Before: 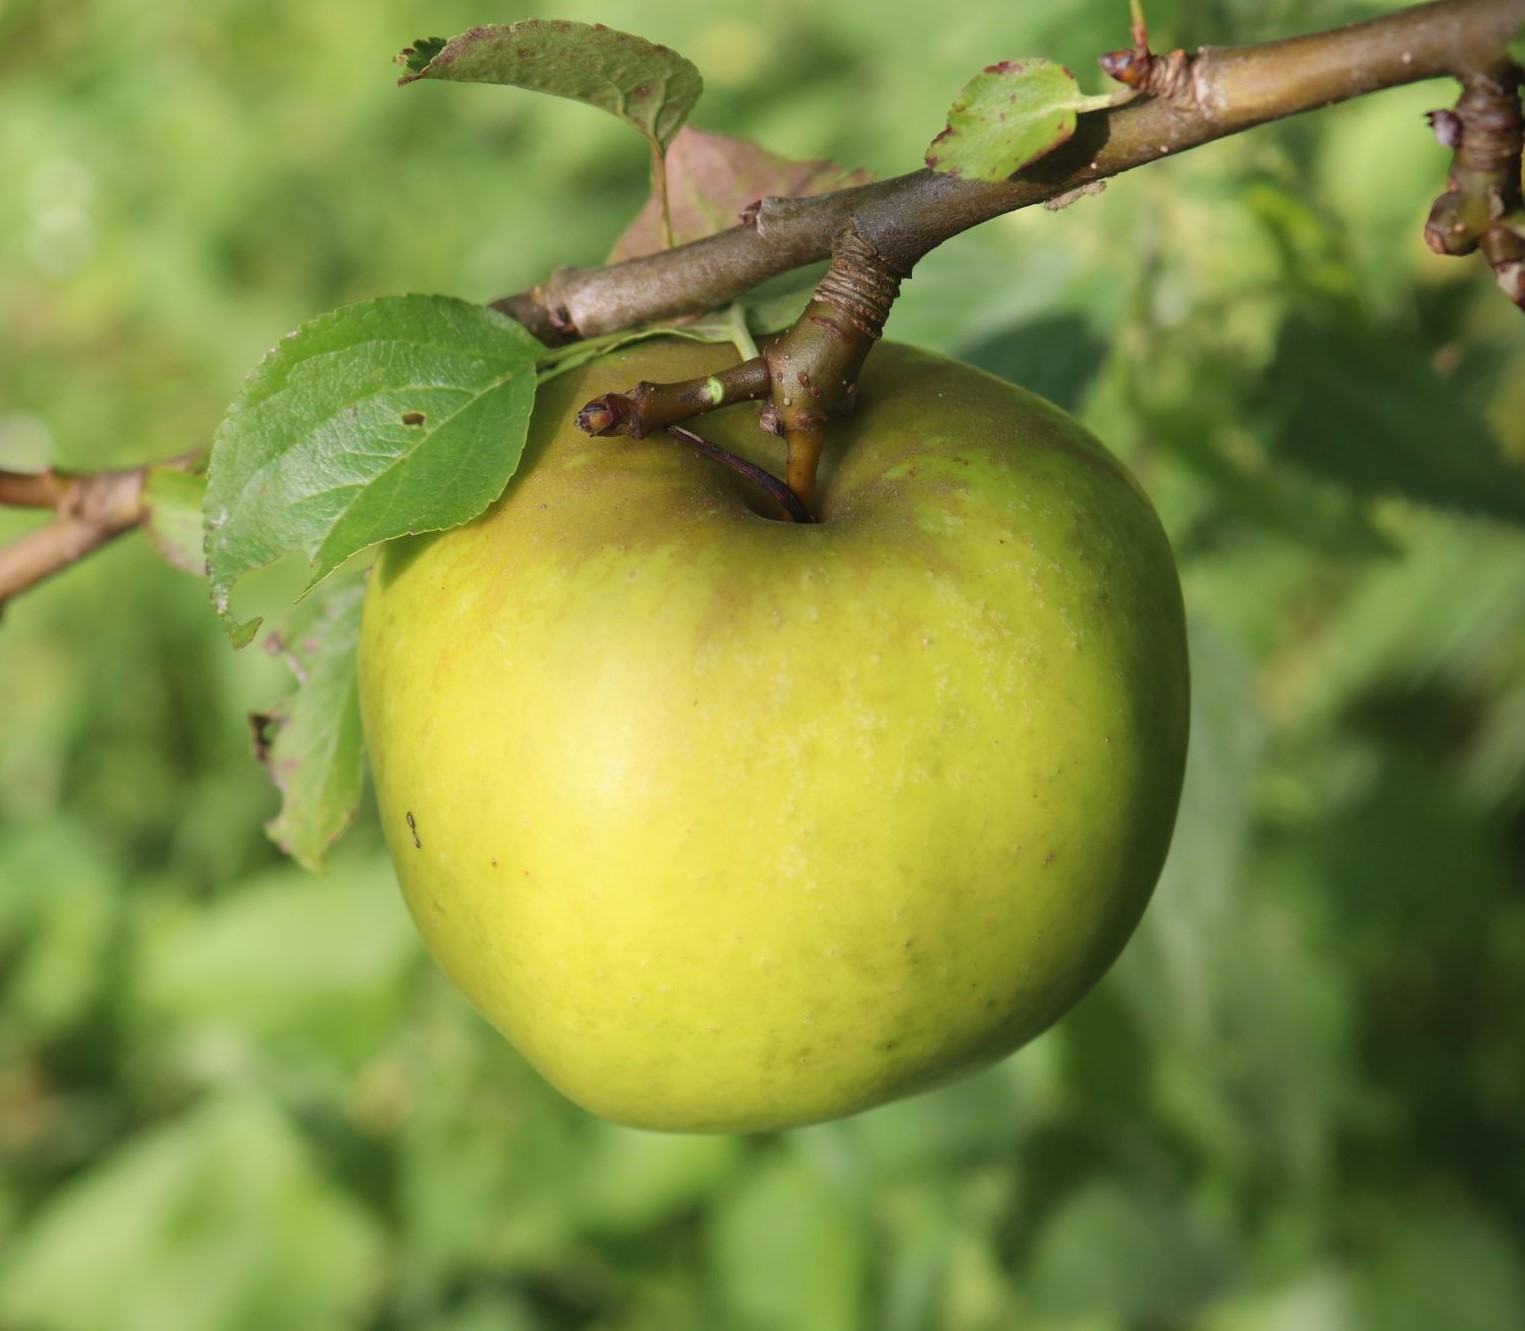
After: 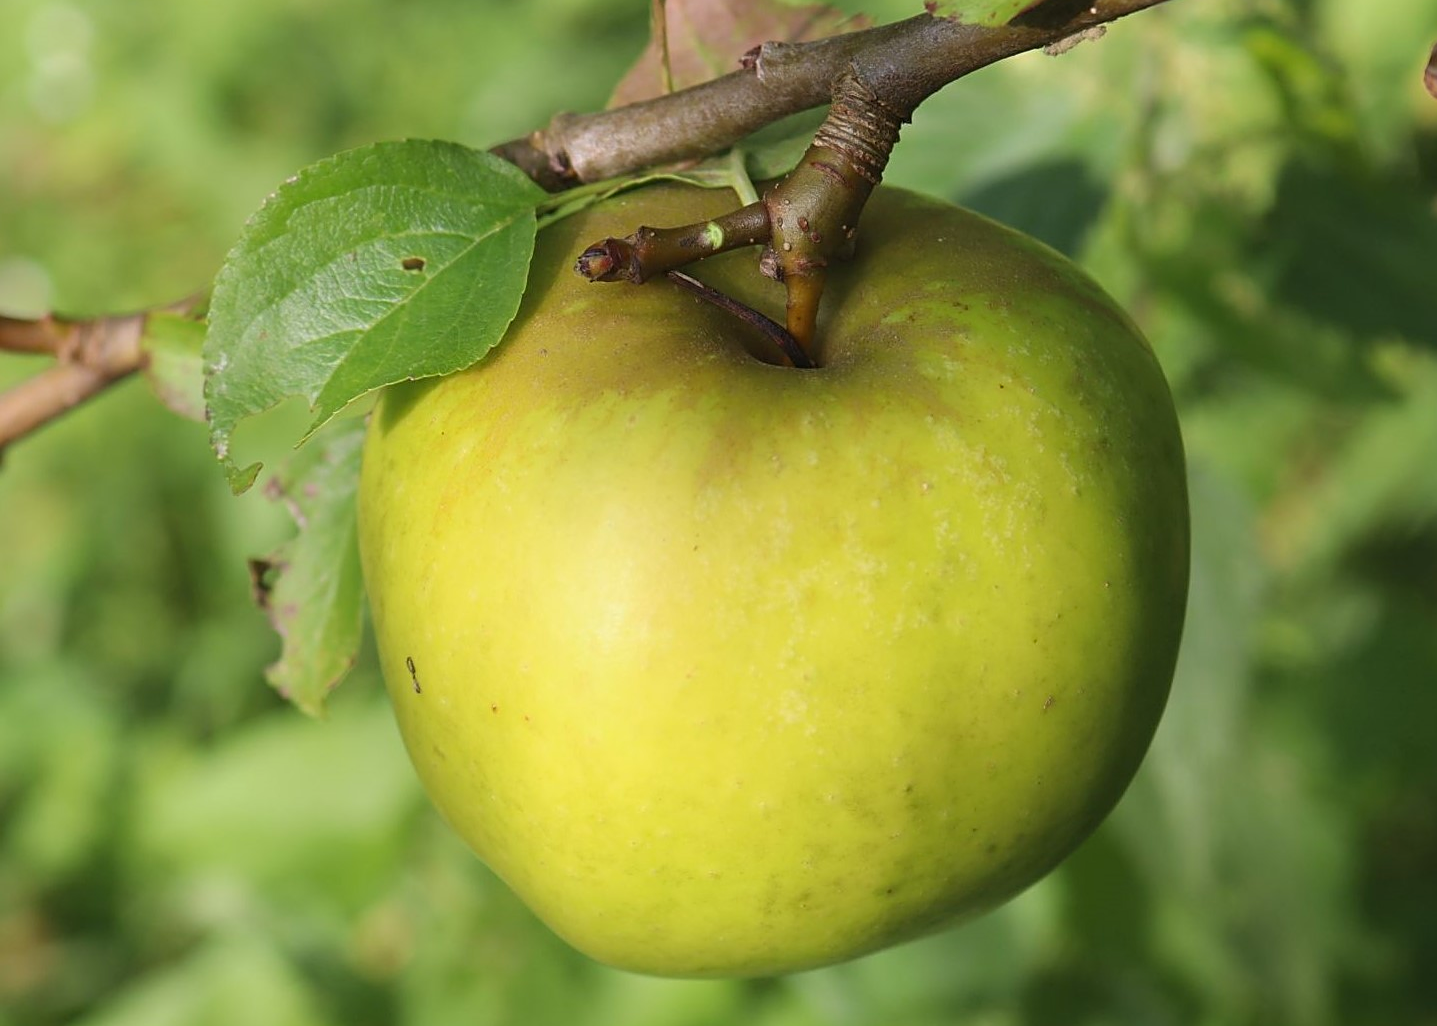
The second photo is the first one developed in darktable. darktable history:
contrast brightness saturation: contrast -0.02, brightness -0.01, saturation 0.03
crop and rotate: angle 0.03°, top 11.643%, right 5.651%, bottom 11.189%
sharpen: on, module defaults
